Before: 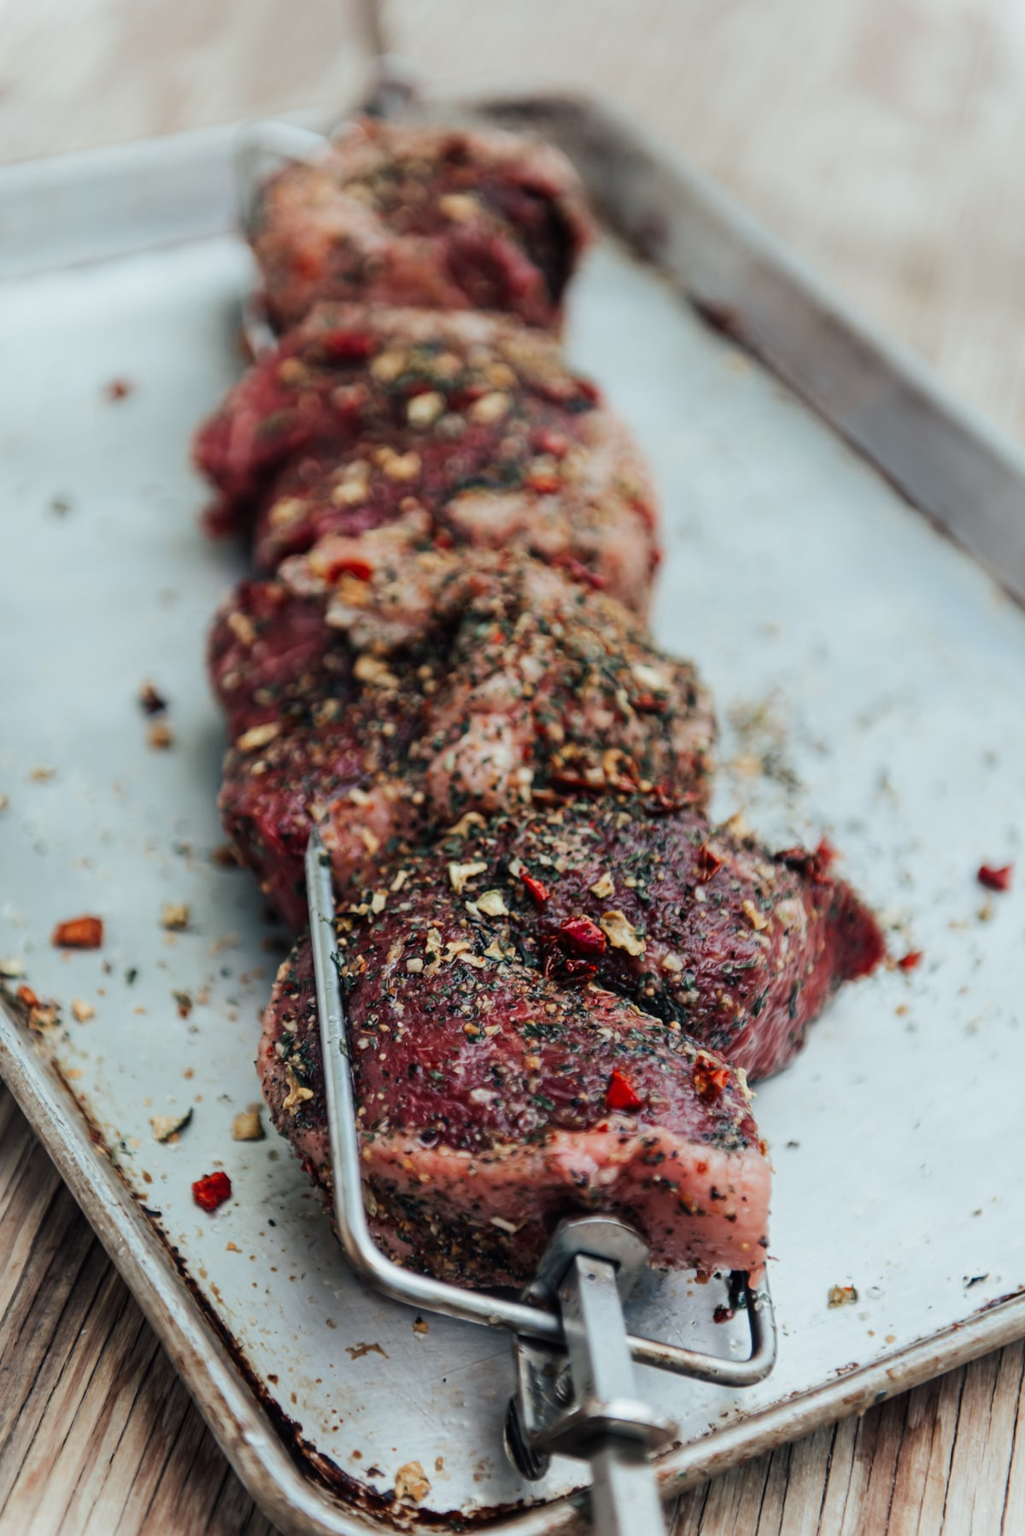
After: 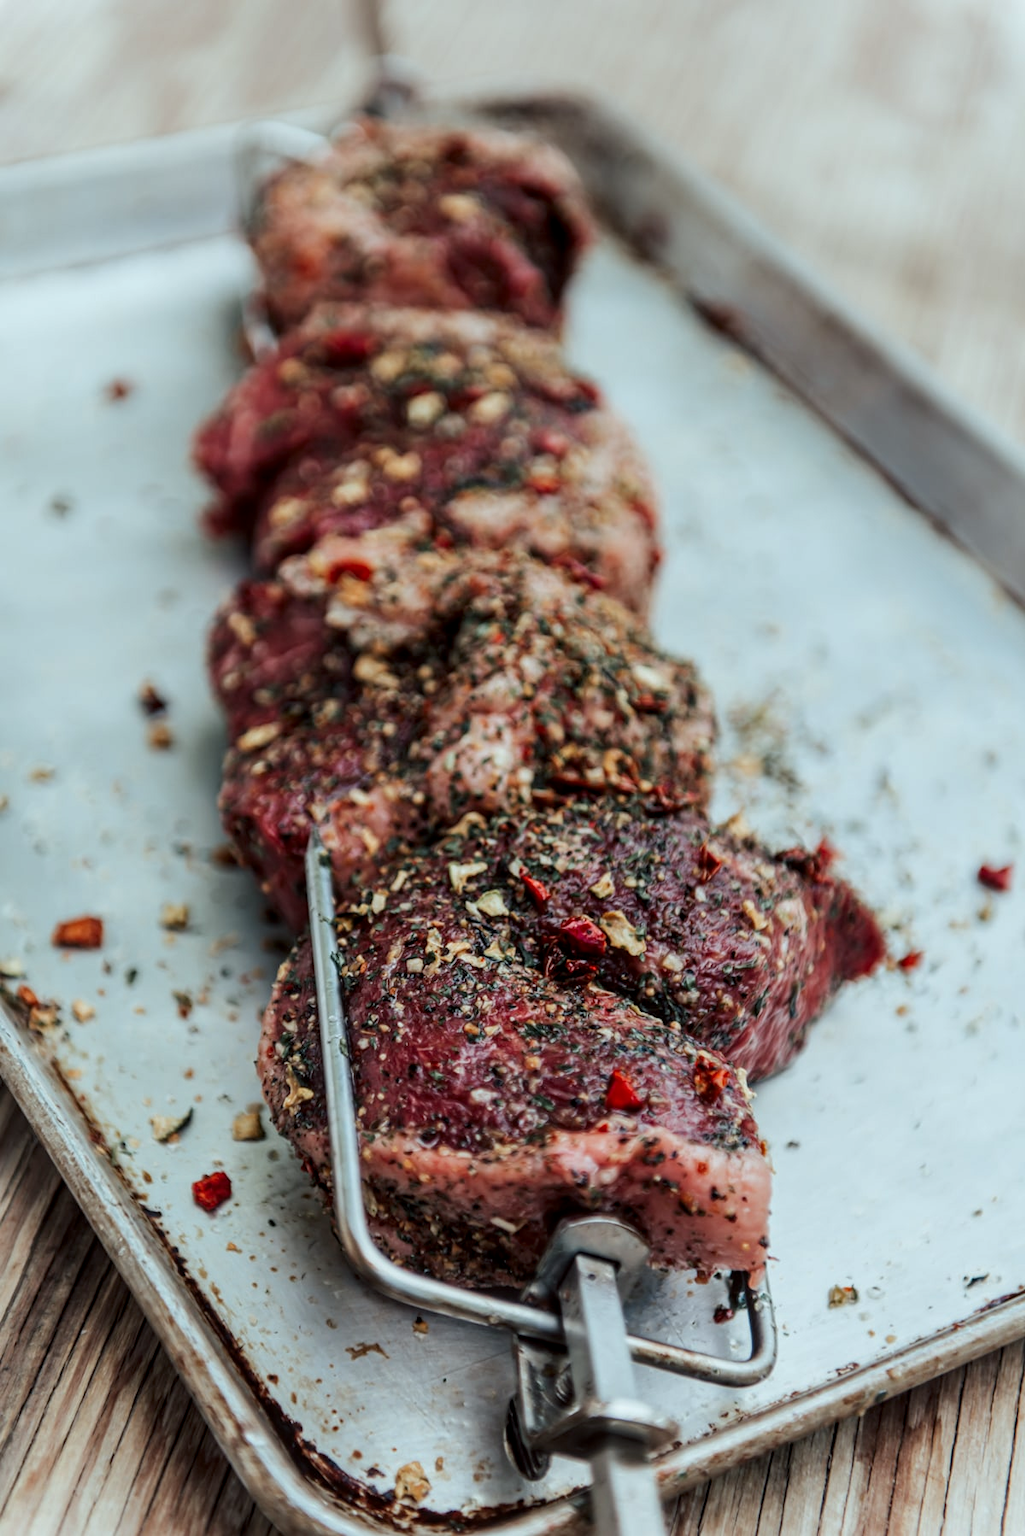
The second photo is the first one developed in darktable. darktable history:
color correction: highlights a* -2.98, highlights b* -2.46, shadows a* 2.06, shadows b* 2.74
local contrast: on, module defaults
